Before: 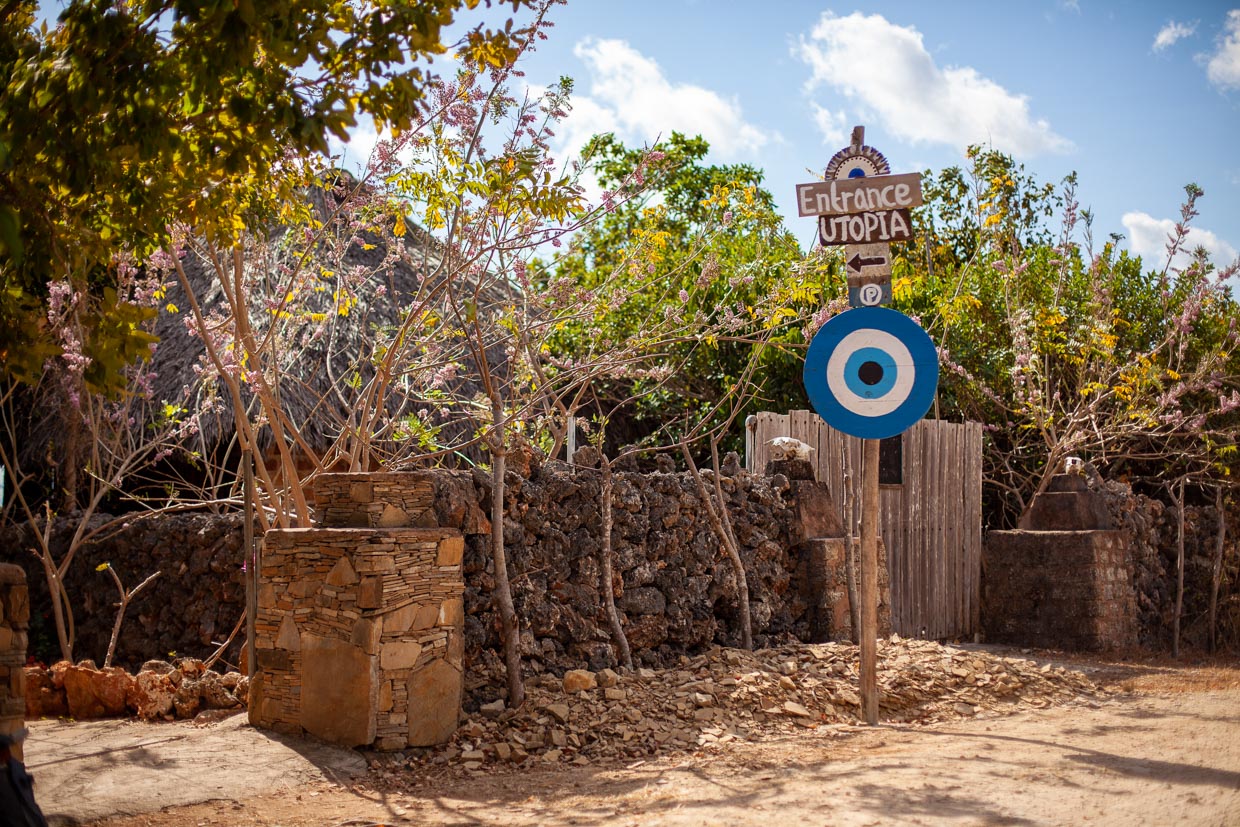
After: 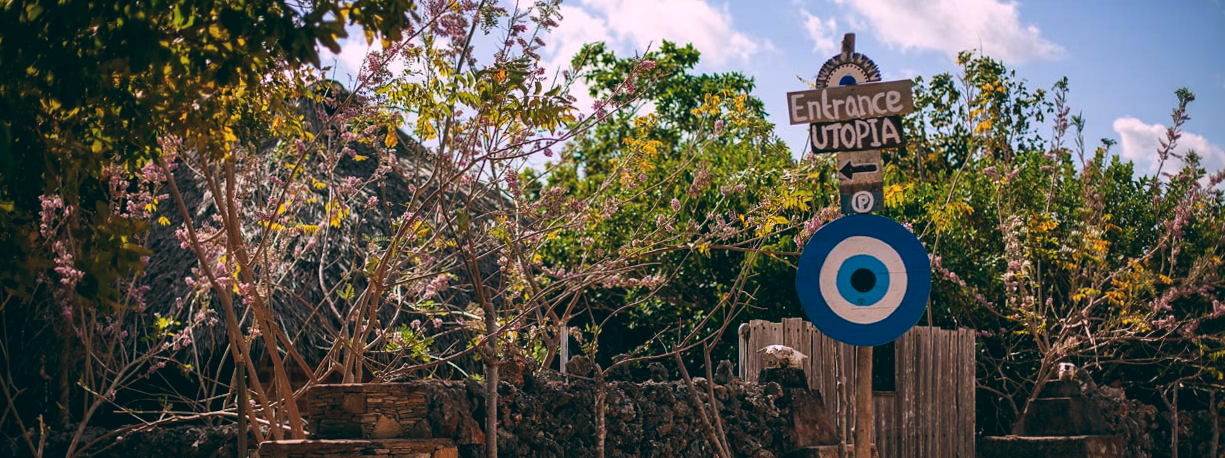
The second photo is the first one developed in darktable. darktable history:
crop and rotate: top 10.605%, bottom 33.274%
color balance: lift [1.016, 0.983, 1, 1.017], gamma [0.78, 1.018, 1.043, 0.957], gain [0.786, 1.063, 0.937, 1.017], input saturation 118.26%, contrast 13.43%, contrast fulcrum 21.62%, output saturation 82.76%
white balance: red 1, blue 1
rotate and perspective: rotation -0.45°, automatic cropping original format, crop left 0.008, crop right 0.992, crop top 0.012, crop bottom 0.988
